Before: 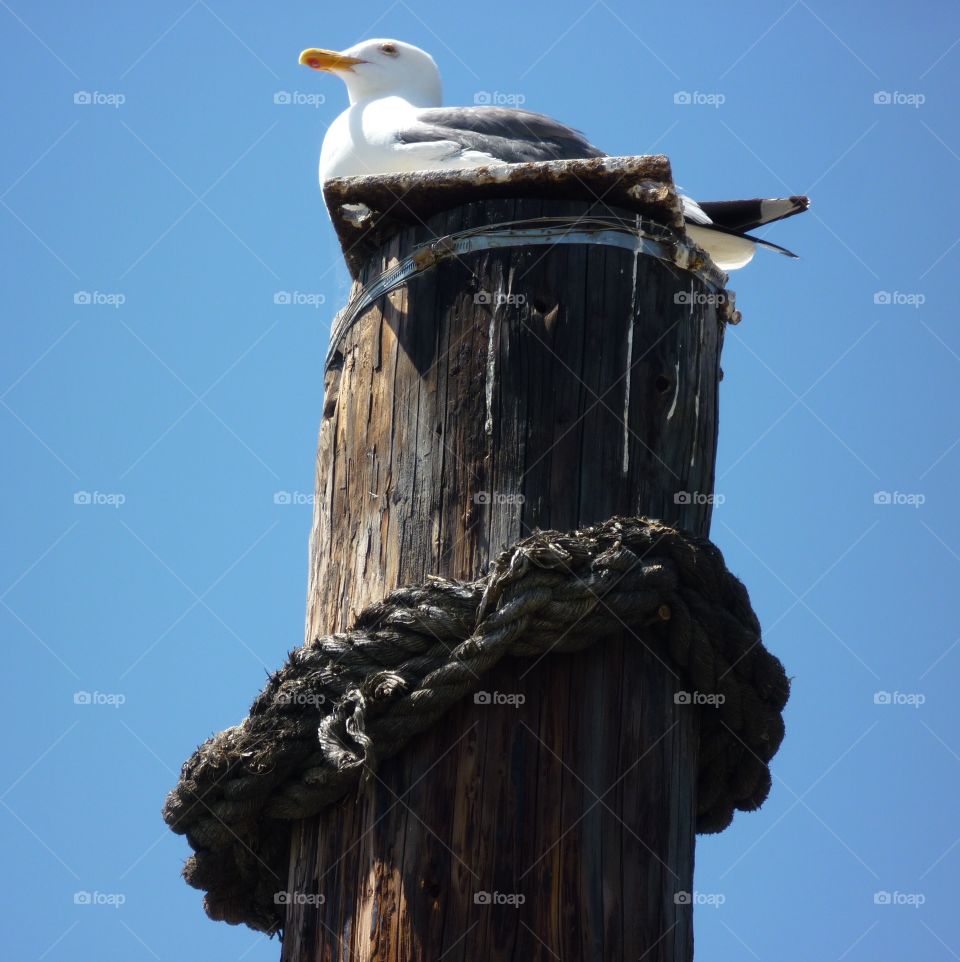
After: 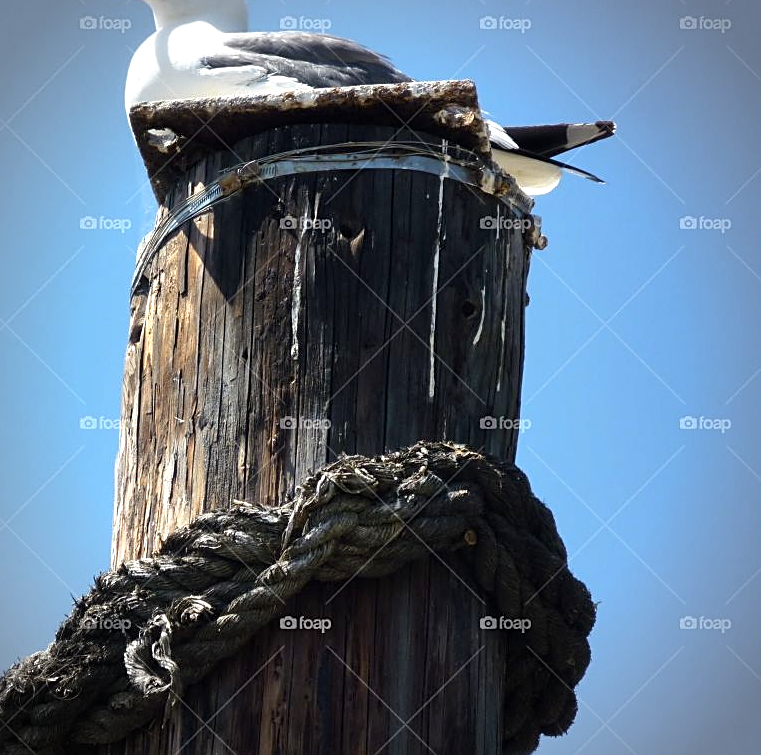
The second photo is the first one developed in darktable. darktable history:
crop and rotate: left 20.289%, top 7.89%, right 0.421%, bottom 13.544%
vignetting: on, module defaults
sharpen: on, module defaults
exposure: black level correction 0.001, exposure 0.498 EV, compensate exposure bias true, compensate highlight preservation false
color calibration: illuminant same as pipeline (D50), x 0.346, y 0.357, temperature 4993.36 K
shadows and highlights: shadows 47.64, highlights -42.32, soften with gaussian
levels: levels [0, 0.51, 1]
